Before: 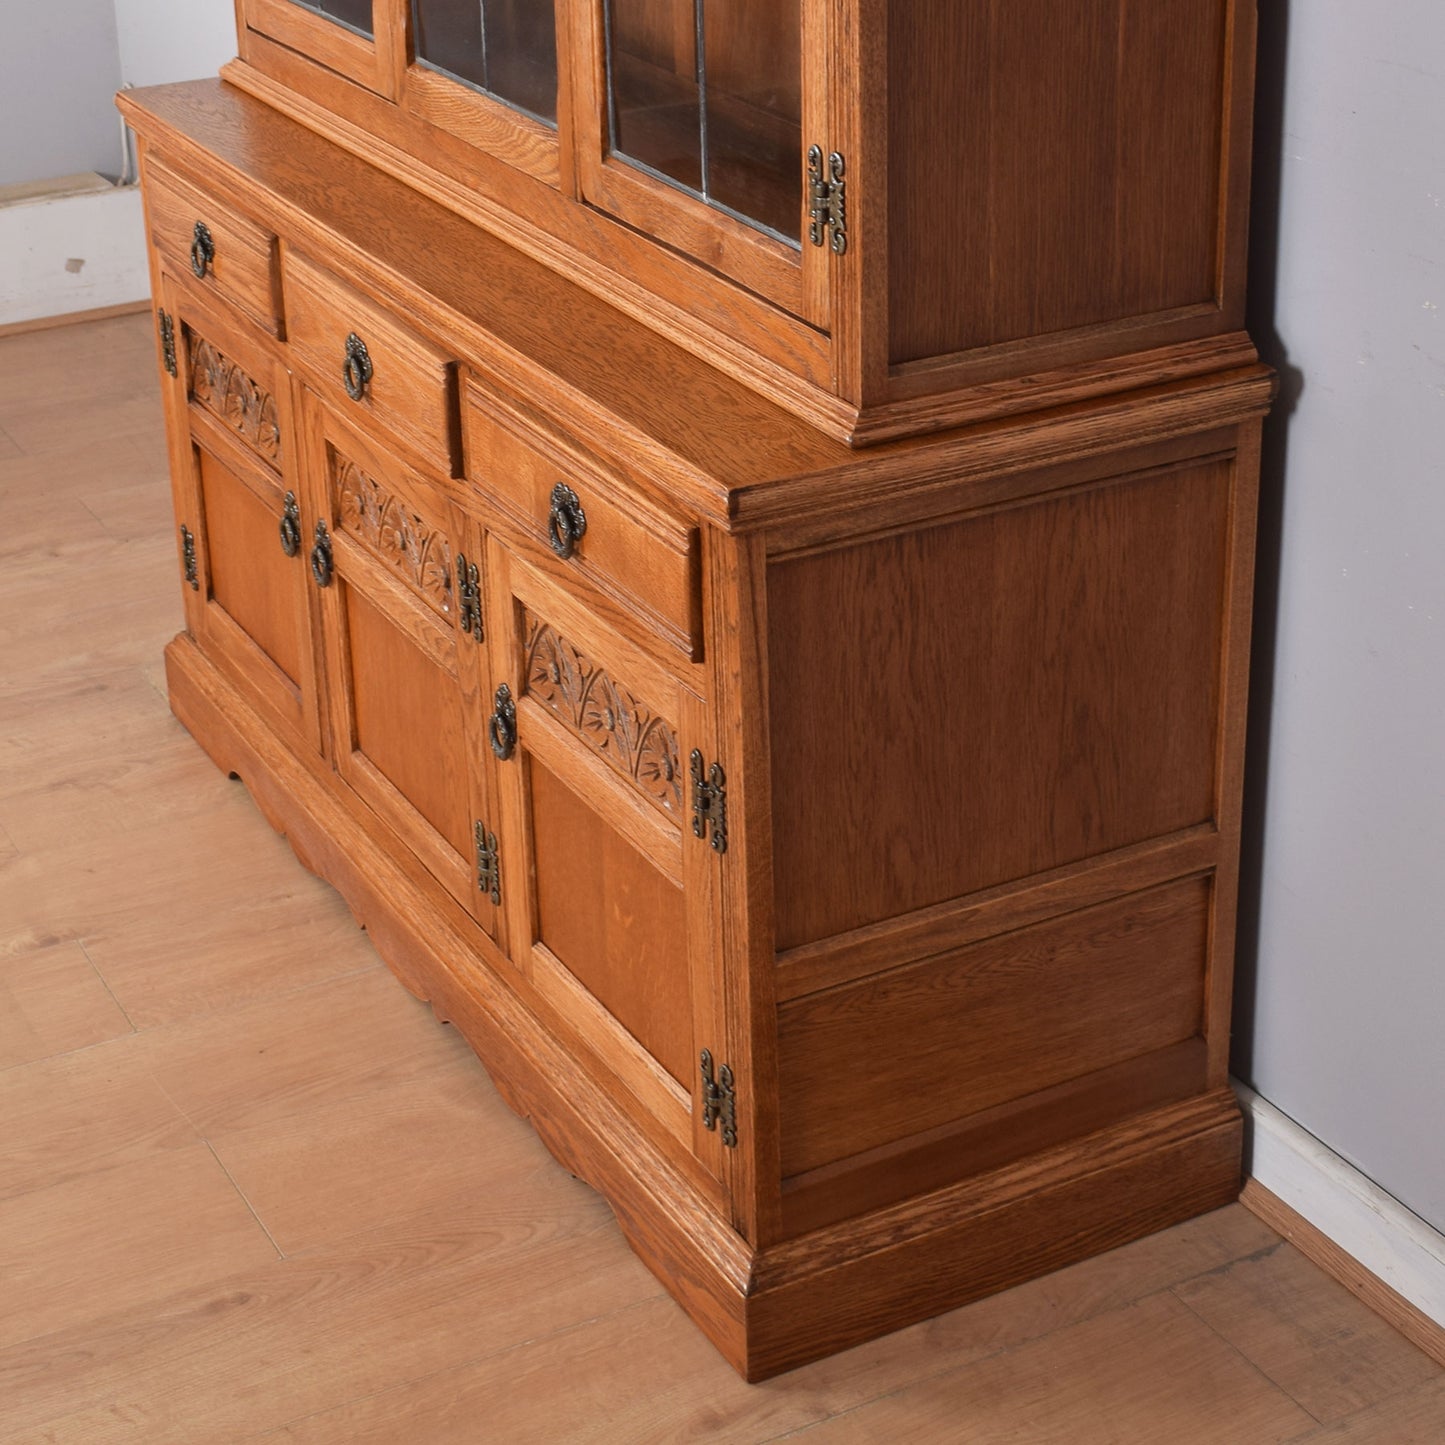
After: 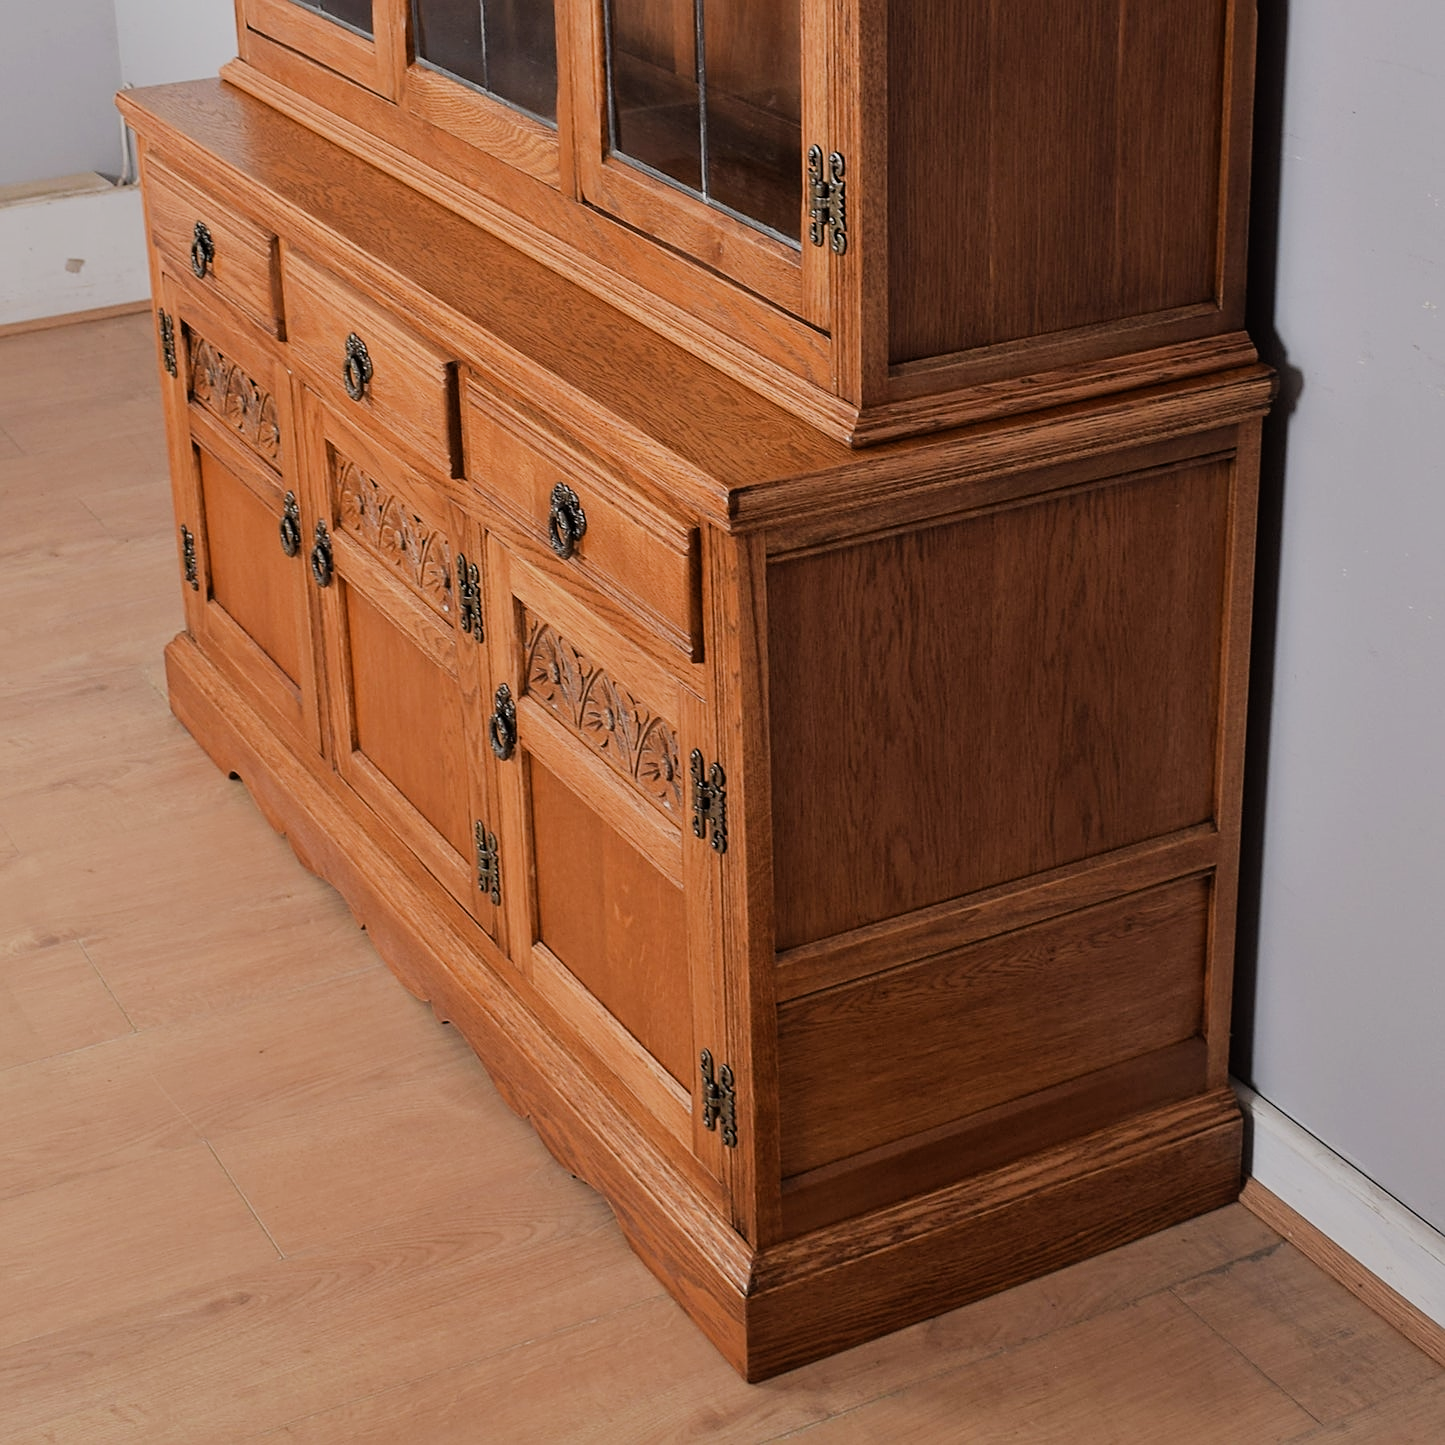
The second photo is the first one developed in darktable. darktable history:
filmic rgb: black relative exposure -7.65 EV, white relative exposure 4.56 EV, hardness 3.61, contrast 1.05
sharpen: on, module defaults
